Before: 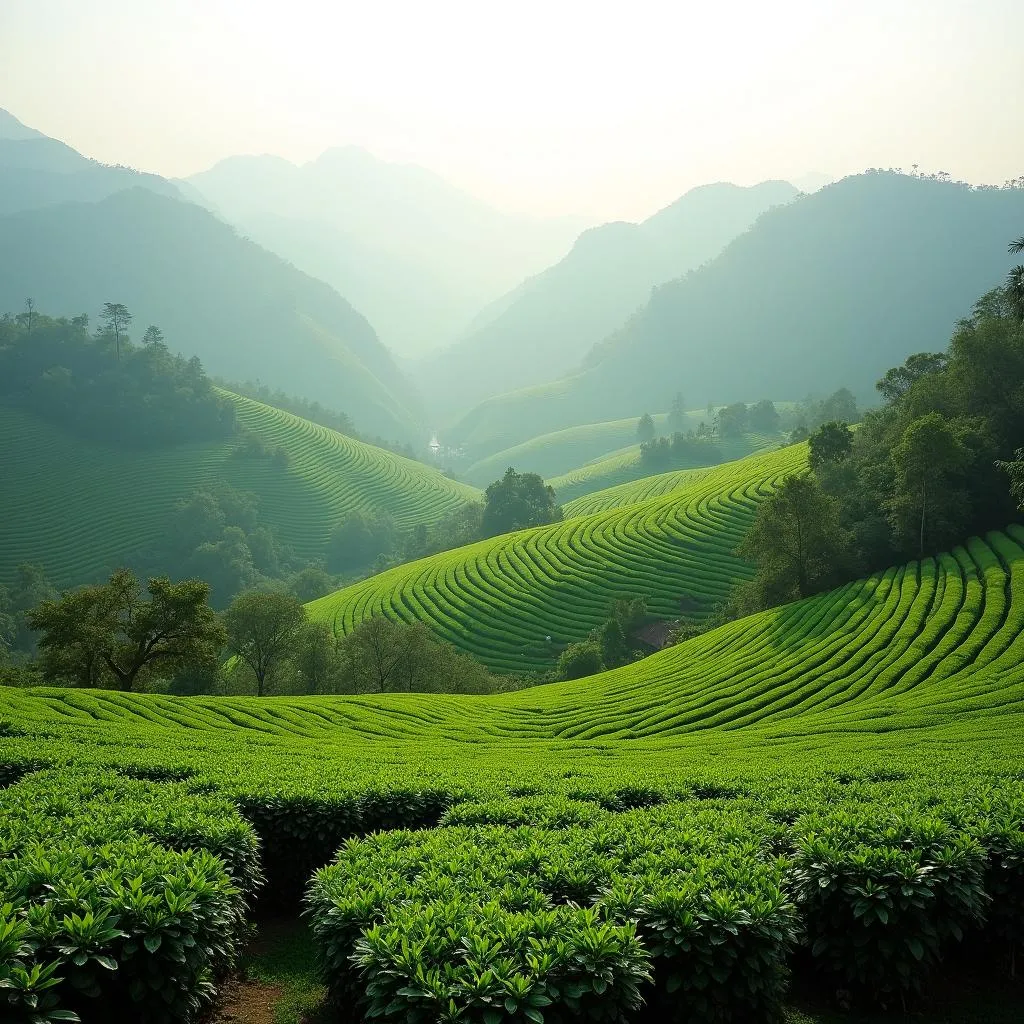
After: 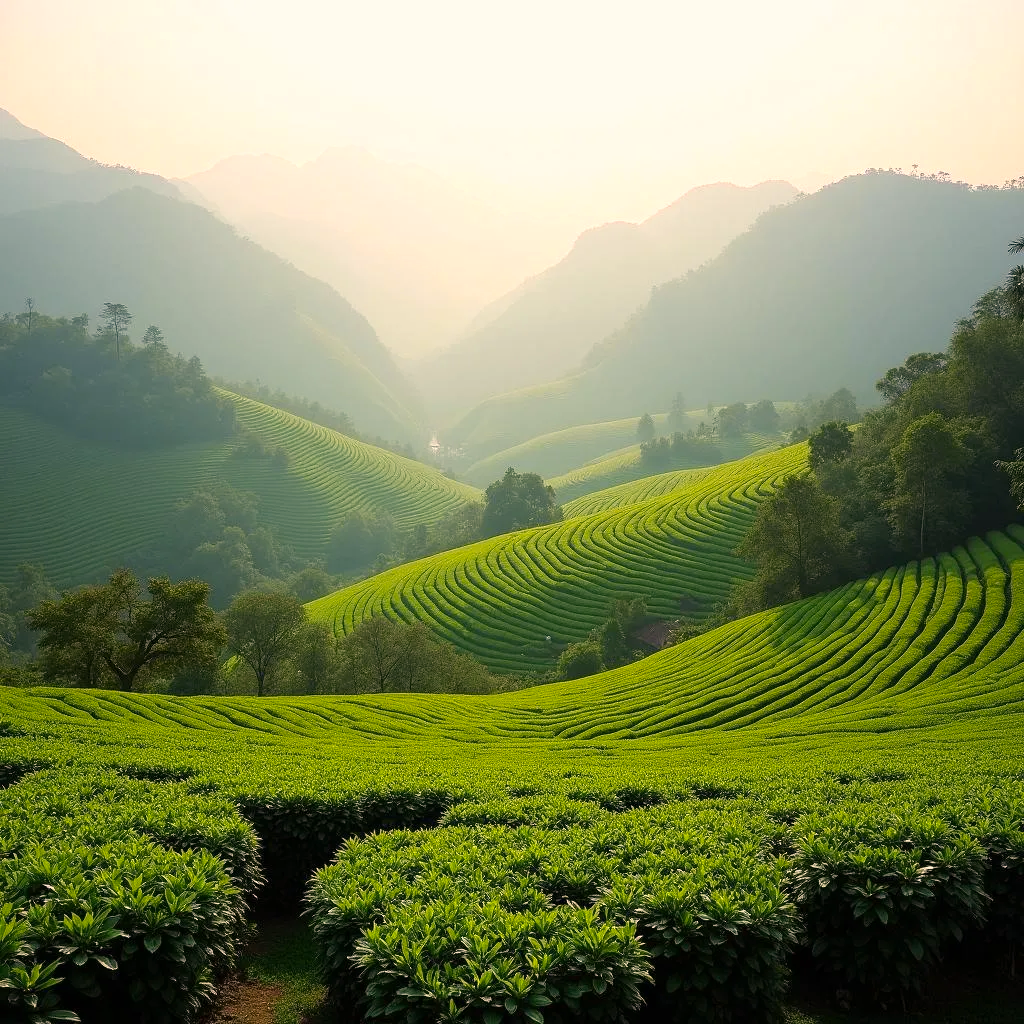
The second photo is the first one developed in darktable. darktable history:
color correction: highlights a* 14.65, highlights b* 4.84
color balance rgb: highlights gain › luminance 5.841%, highlights gain › chroma 2.61%, highlights gain › hue 87.54°, global offset › hue 169.7°, perceptual saturation grading › global saturation 0.899%, global vibrance 20%
